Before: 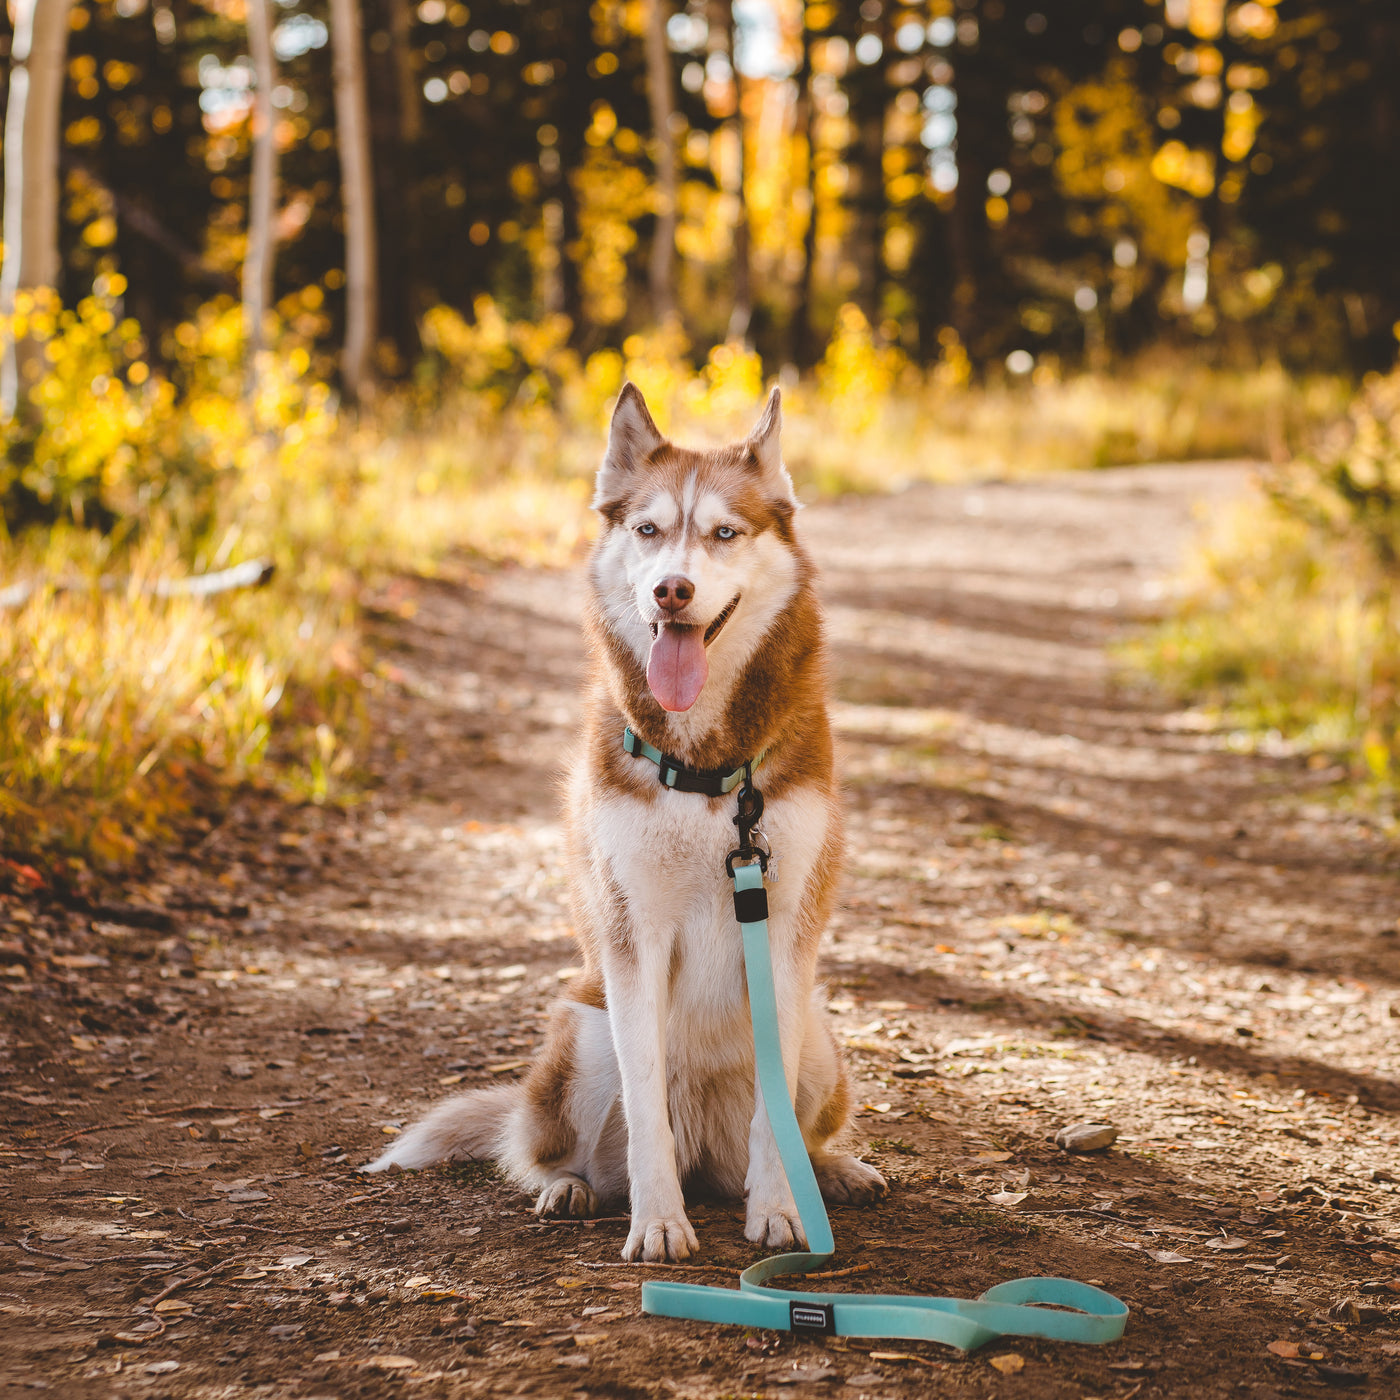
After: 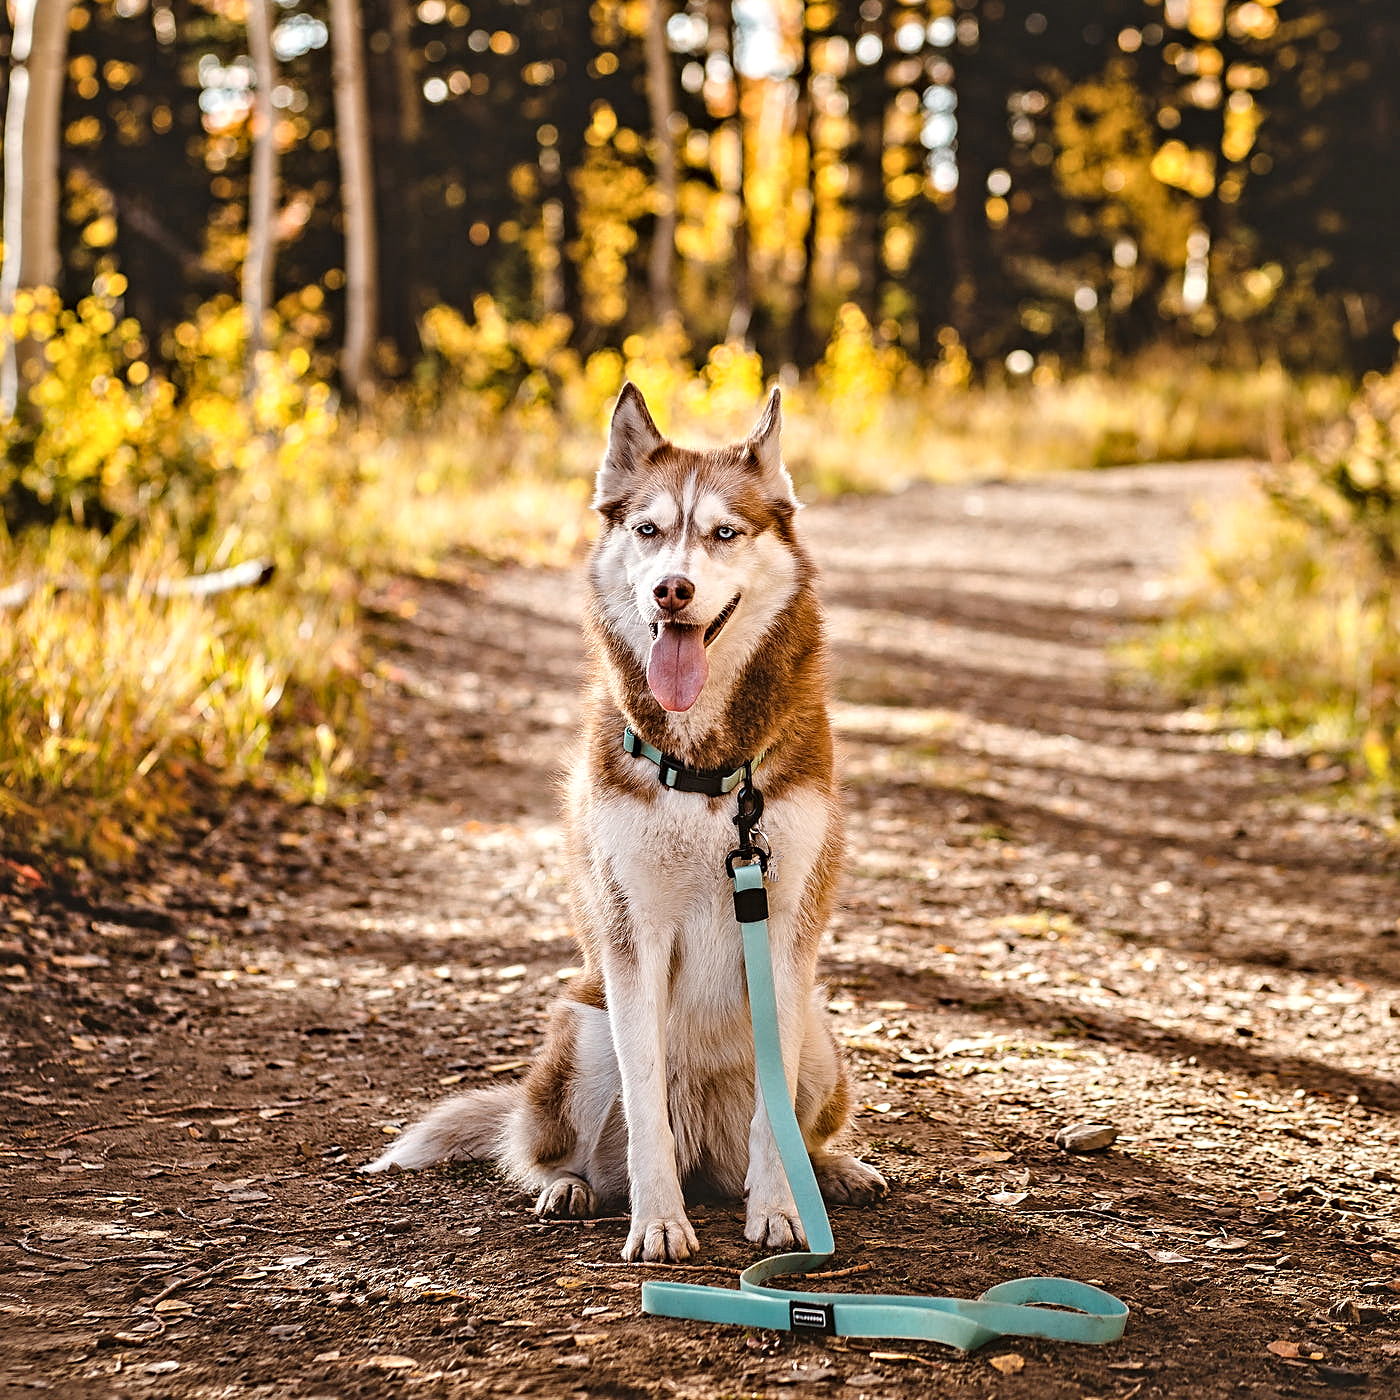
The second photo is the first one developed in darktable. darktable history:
color calibration: x 0.342, y 0.355, temperature 5146 K
contrast equalizer: octaves 7, y [[0.5, 0.542, 0.583, 0.625, 0.667, 0.708], [0.5 ×6], [0.5 ×6], [0 ×6], [0 ×6]]
sharpen: radius 1.559, amount 0.373, threshold 1.271
